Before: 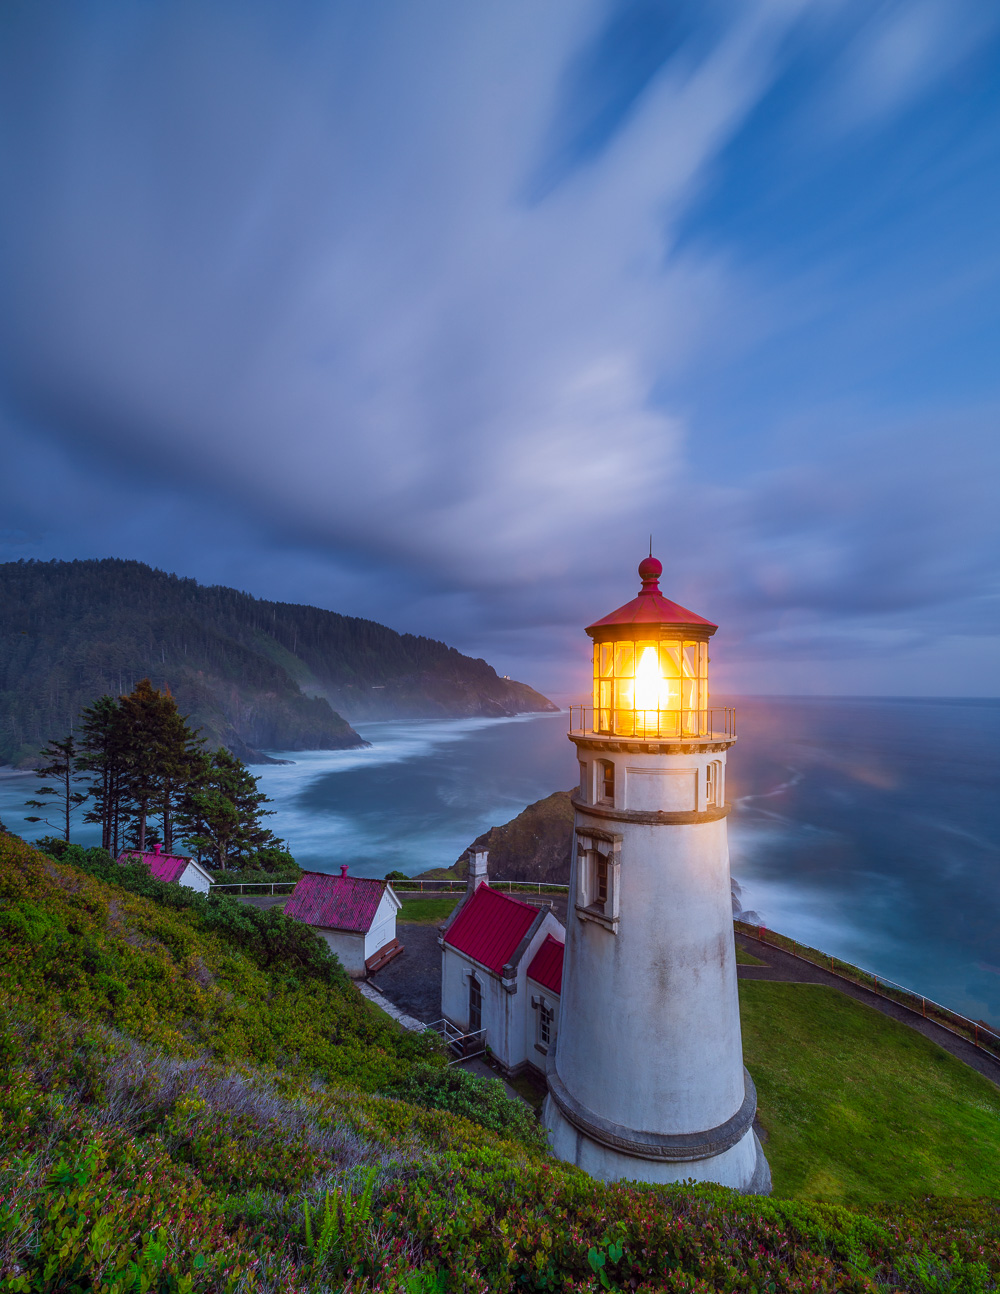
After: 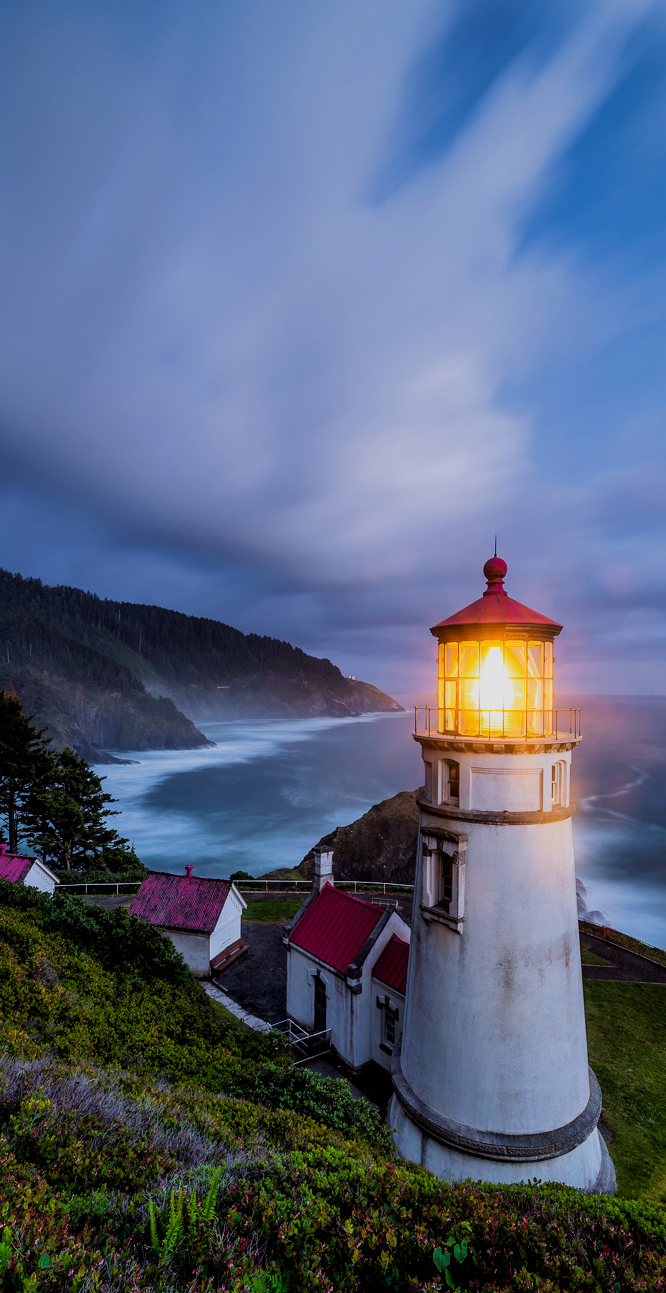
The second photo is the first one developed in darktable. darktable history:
filmic rgb: black relative exposure -5 EV, hardness 2.88, contrast 1.3
crop and rotate: left 15.546%, right 17.787%
